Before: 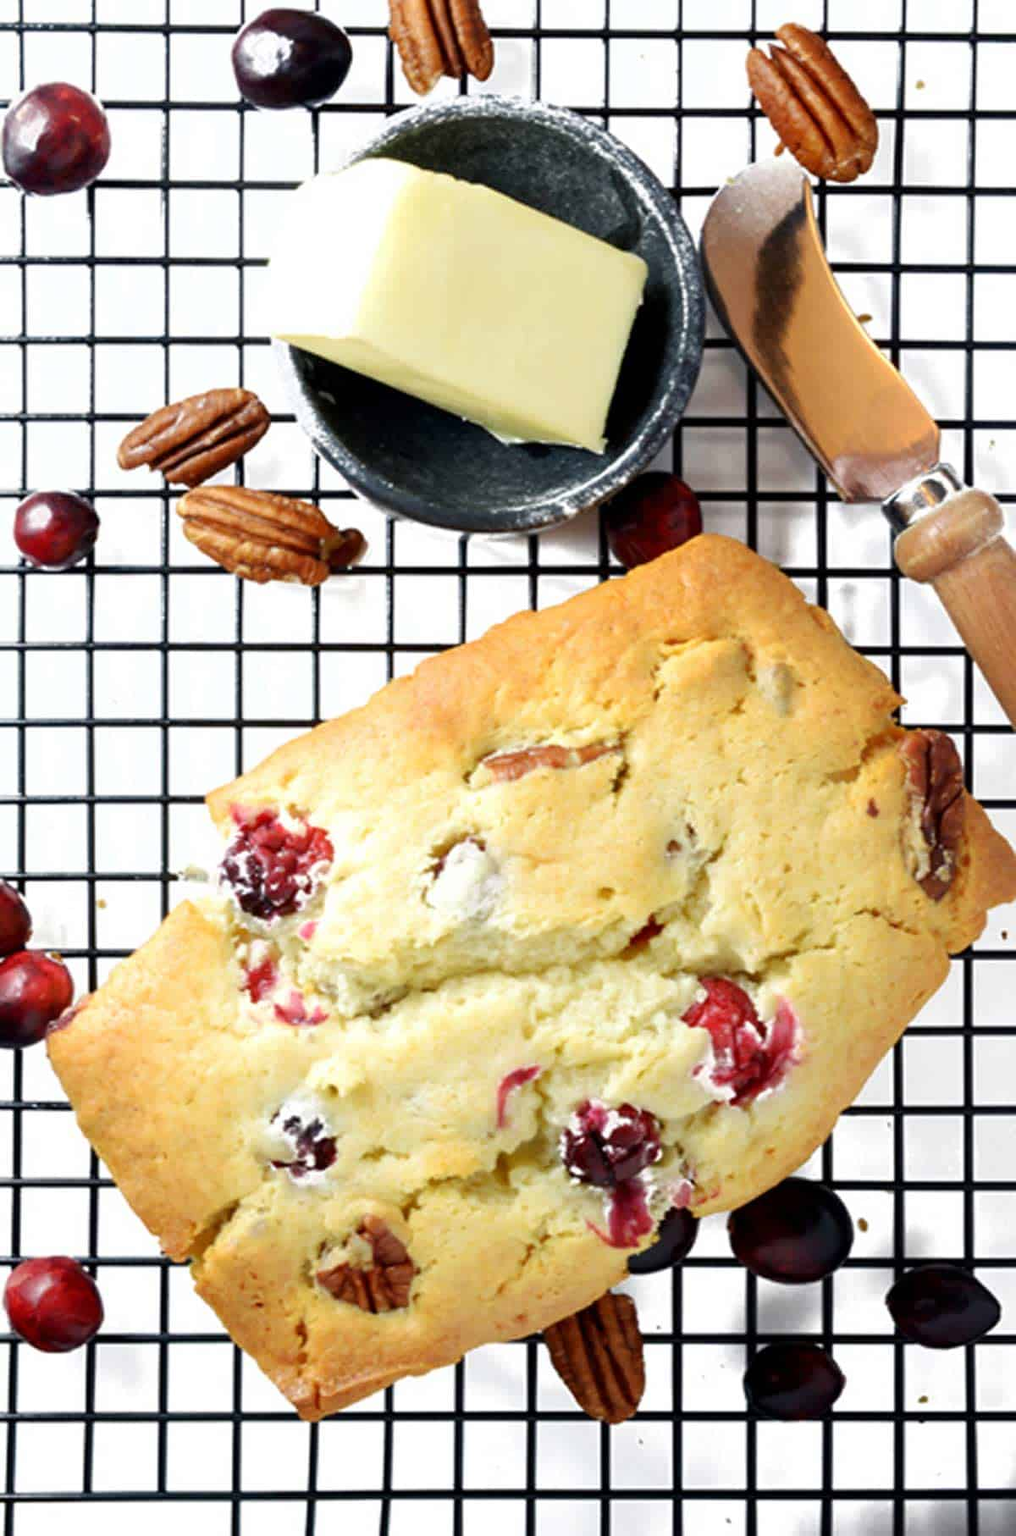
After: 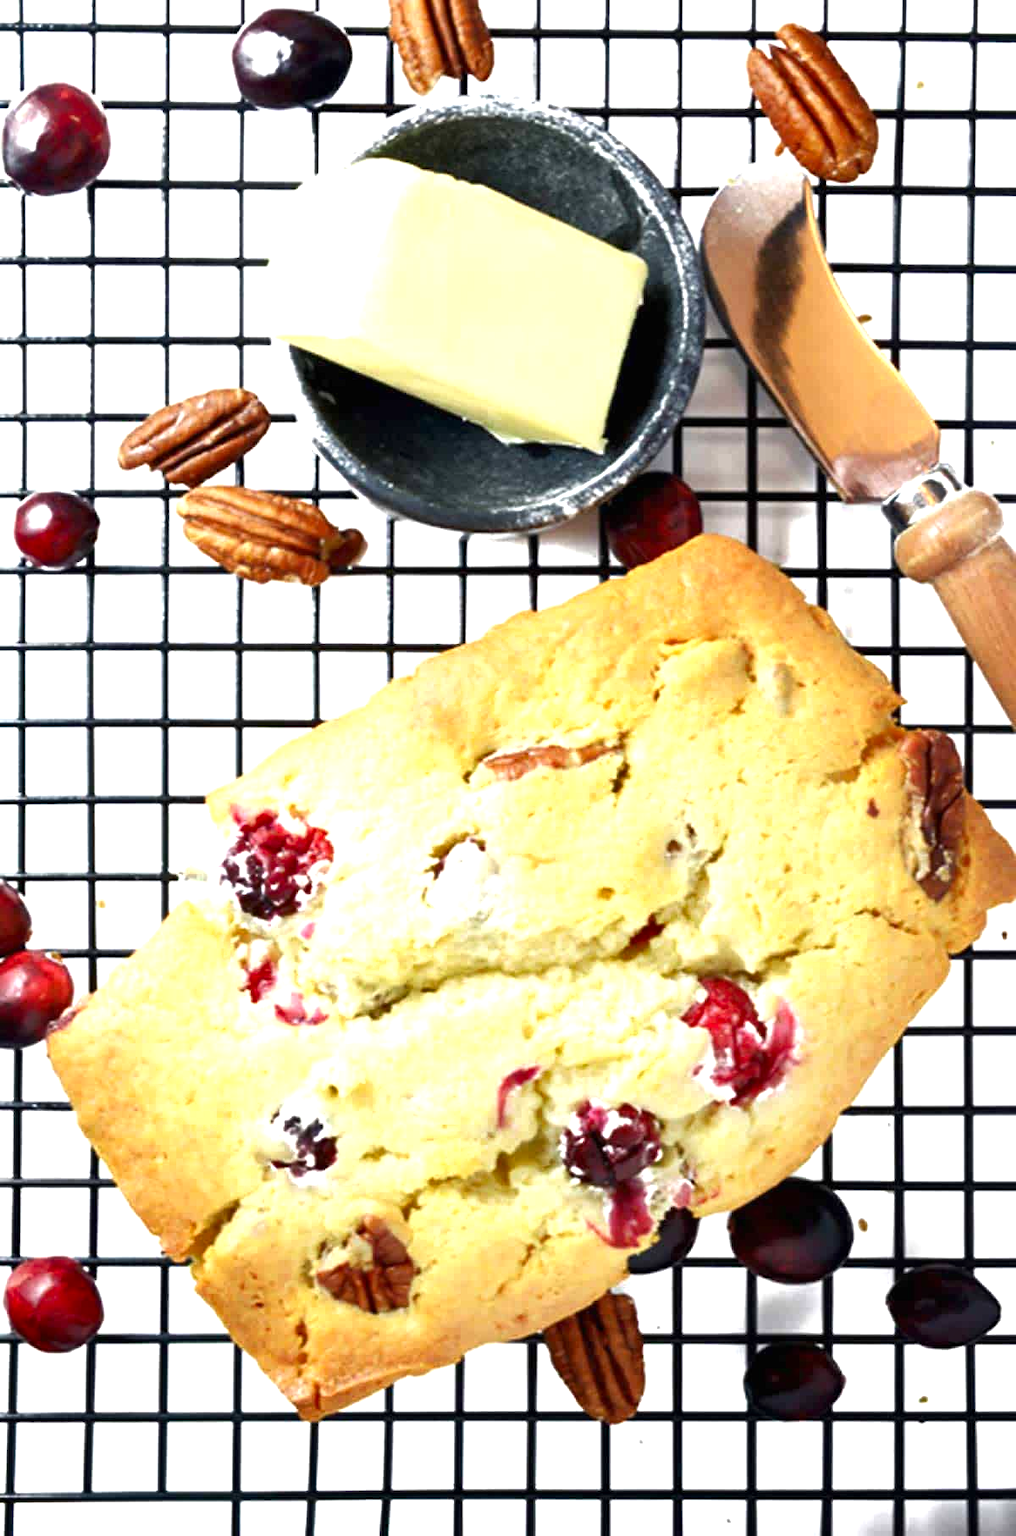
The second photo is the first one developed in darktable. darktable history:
shadows and highlights: shadows 37.27, highlights -28.18, soften with gaussian
exposure: black level correction 0, exposure 0.7 EV, compensate exposure bias true, compensate highlight preservation false
